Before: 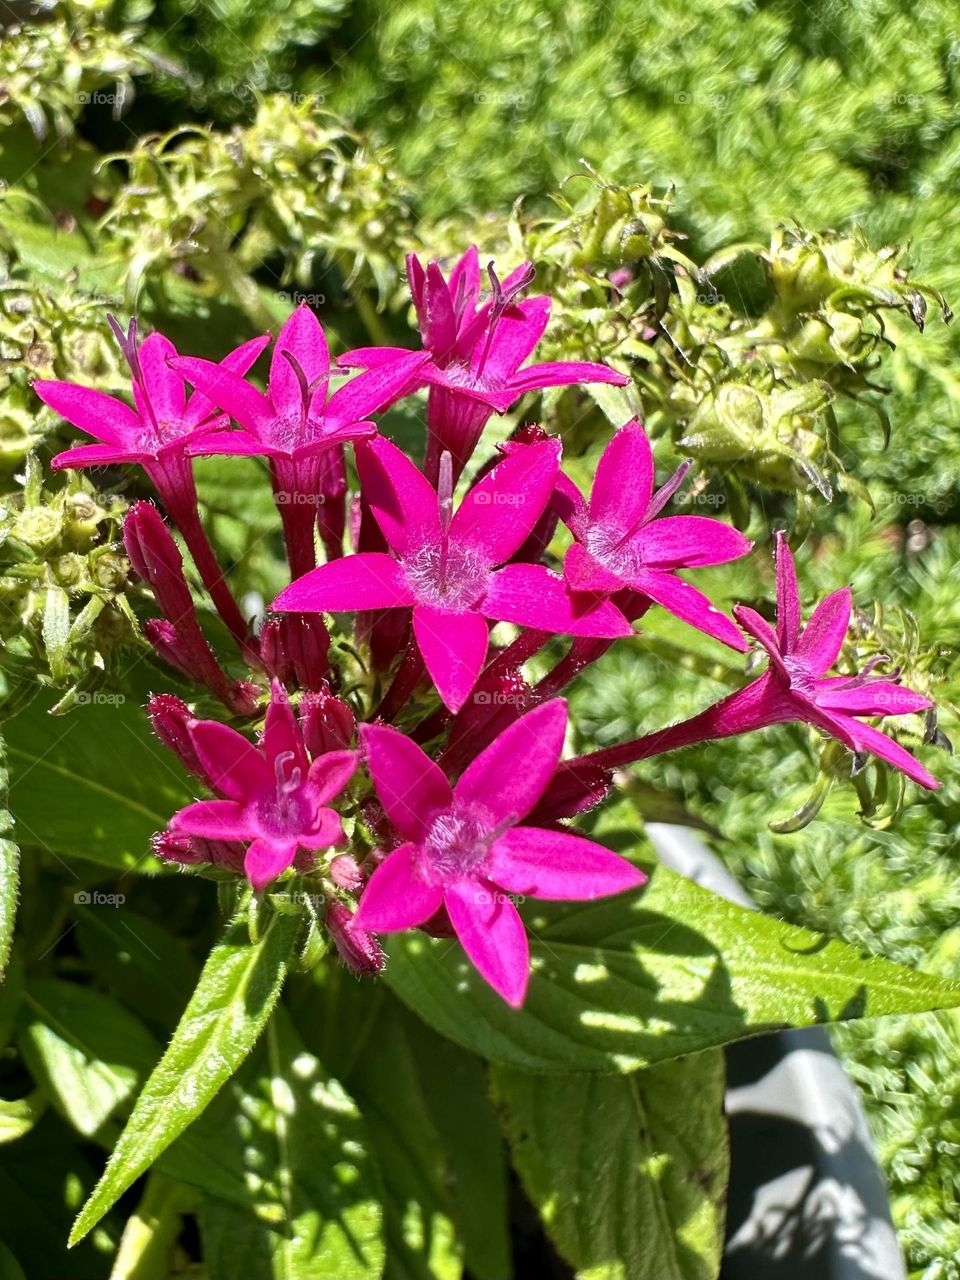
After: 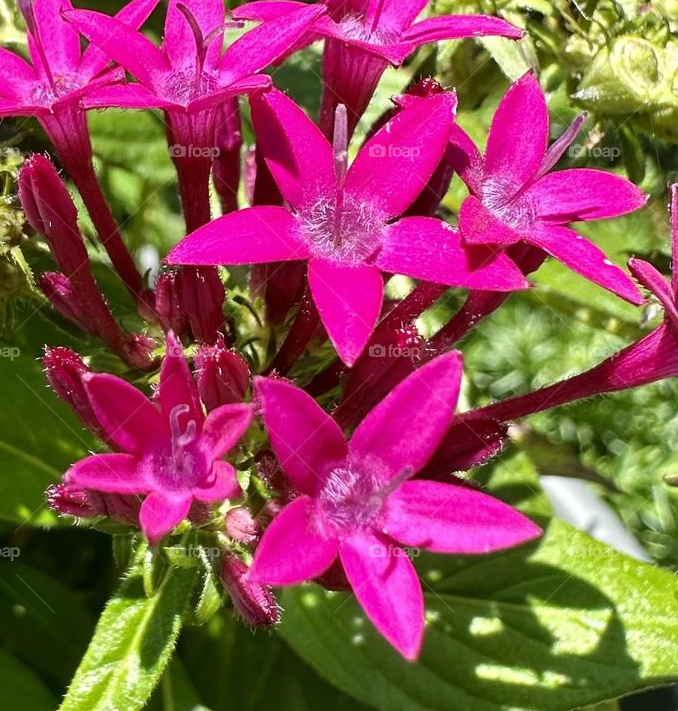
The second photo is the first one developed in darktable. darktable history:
crop: left 11.033%, top 27.118%, right 18.256%, bottom 17.305%
